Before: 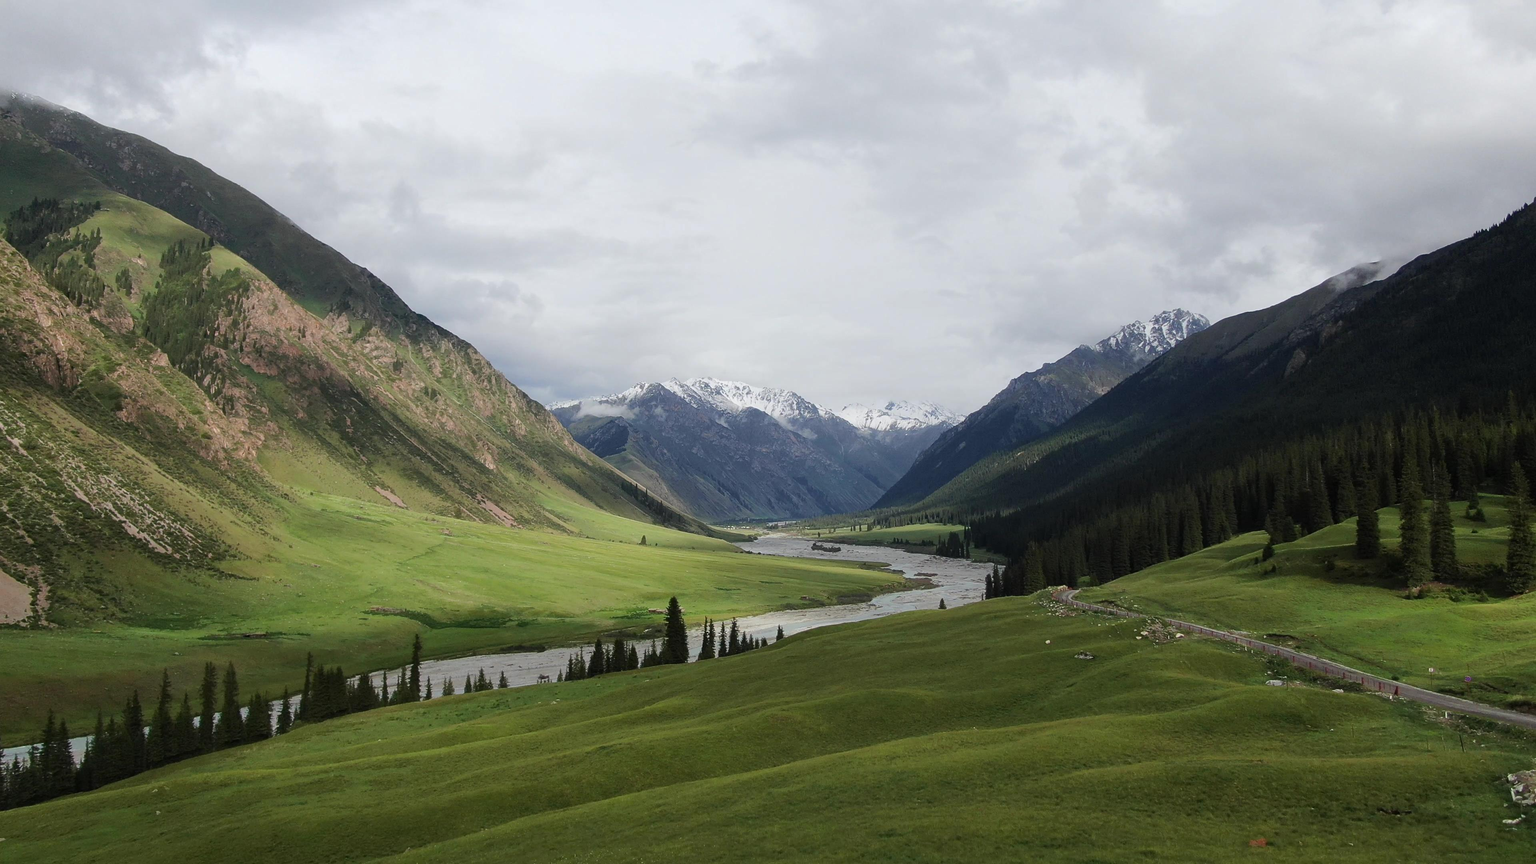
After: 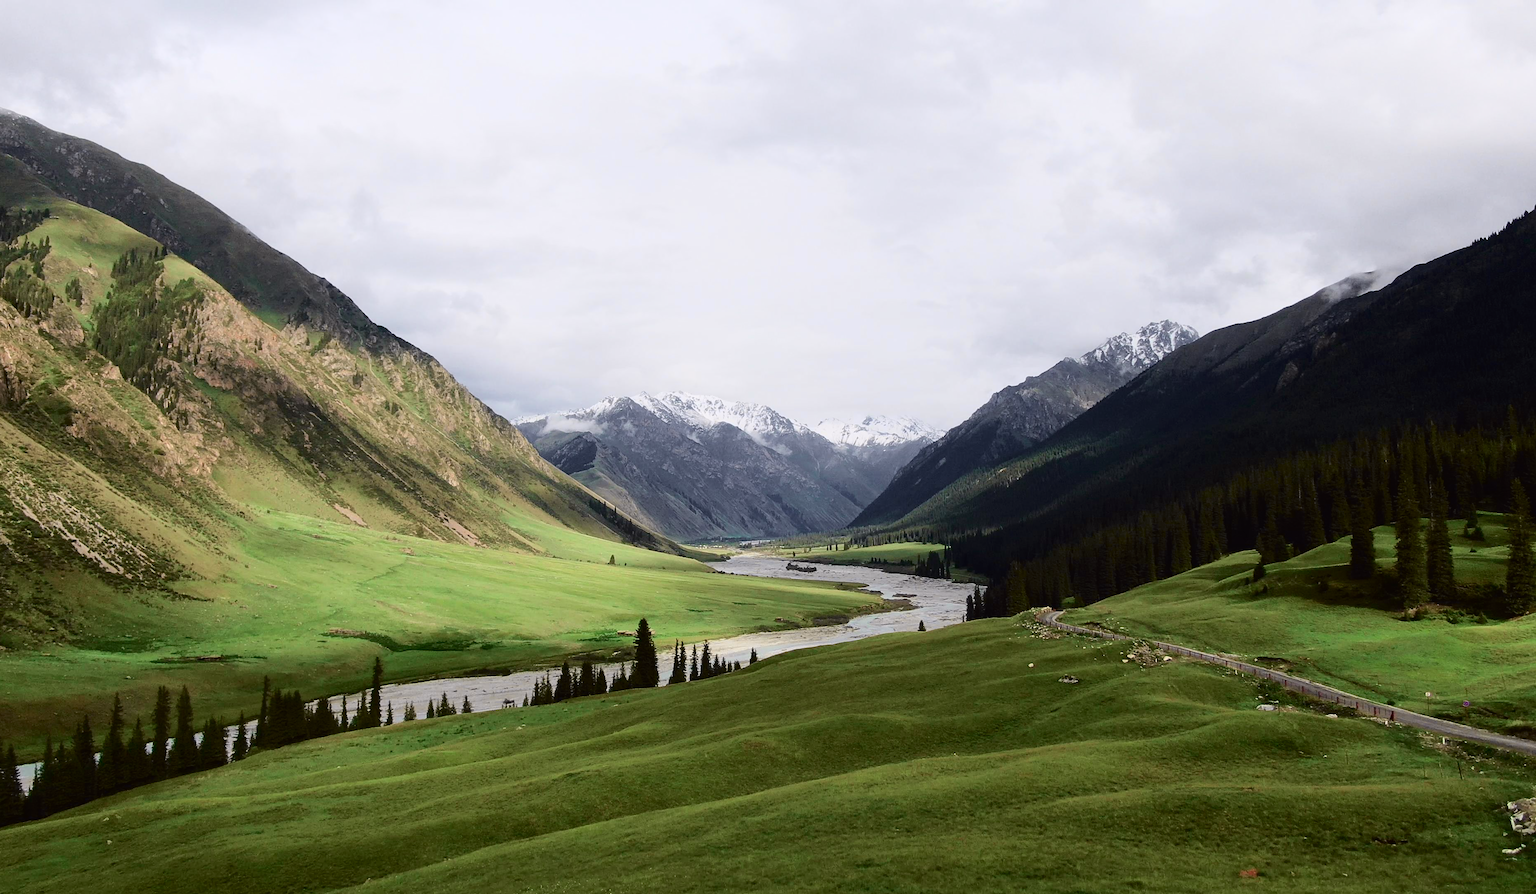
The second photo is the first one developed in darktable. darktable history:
crop and rotate: left 3.444%
tone curve: curves: ch0 [(0, 0.011) (0.053, 0.026) (0.174, 0.115) (0.398, 0.444) (0.673, 0.775) (0.829, 0.906) (0.991, 0.981)]; ch1 [(0, 0) (0.264, 0.22) (0.407, 0.373) (0.463, 0.457) (0.492, 0.501) (0.512, 0.513) (0.54, 0.543) (0.585, 0.617) (0.659, 0.686) (0.78, 0.8) (1, 1)]; ch2 [(0, 0) (0.438, 0.449) (0.473, 0.469) (0.503, 0.5) (0.523, 0.534) (0.562, 0.591) (0.612, 0.627) (0.701, 0.707) (1, 1)], color space Lab, independent channels, preserve colors none
